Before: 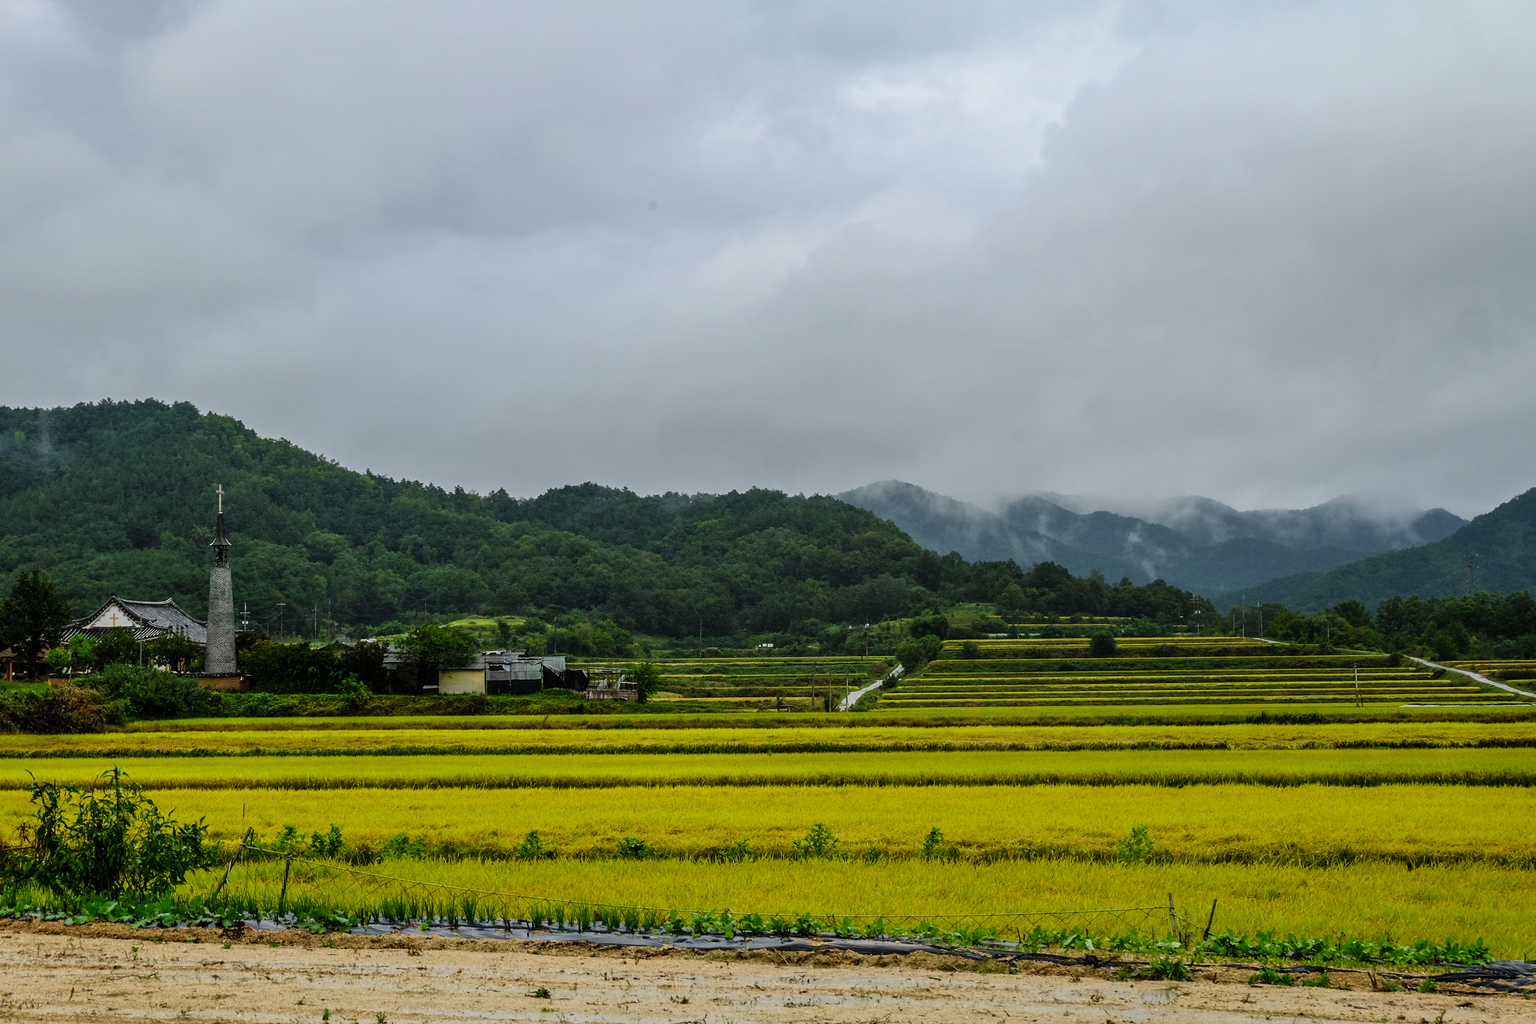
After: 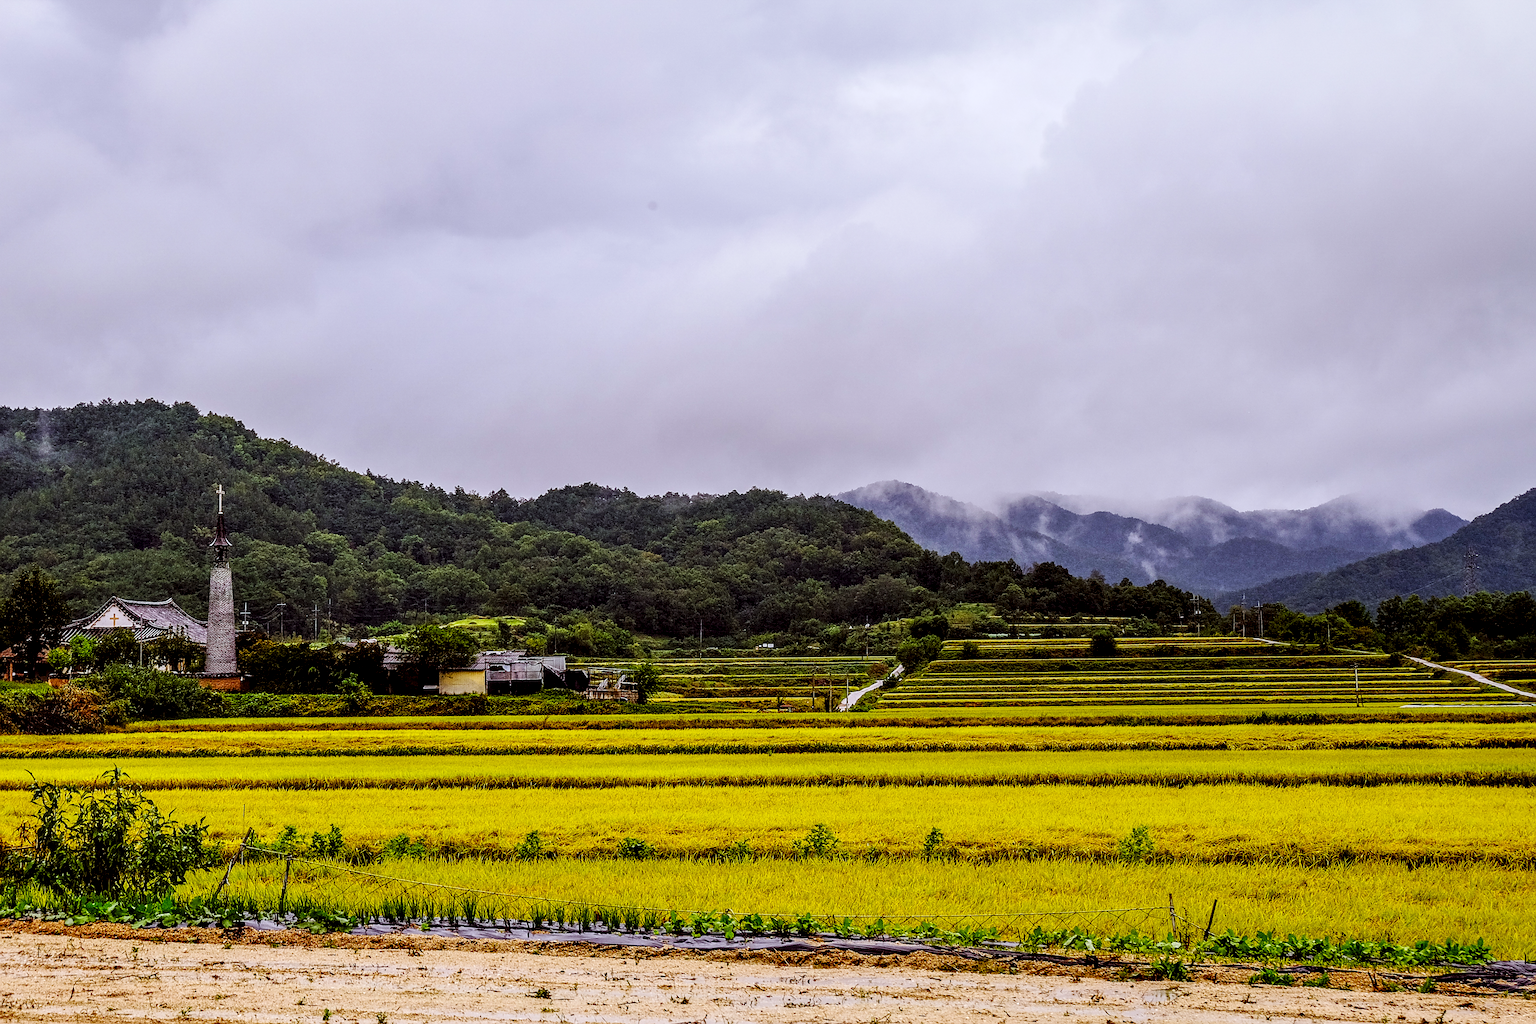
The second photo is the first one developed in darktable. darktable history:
local contrast: highlights 60%, shadows 60%, detail 160%
sharpen: radius 1.4, amount 1.25, threshold 0.7
contrast brightness saturation: contrast -0.11
rgb levels: mode RGB, independent channels, levels [[0, 0.474, 1], [0, 0.5, 1], [0, 0.5, 1]]
white balance: red 1.004, blue 1.096
color correction: saturation 1.1
base curve: curves: ch0 [(0, 0) (0.032, 0.025) (0.121, 0.166) (0.206, 0.329) (0.605, 0.79) (1, 1)], preserve colors none
